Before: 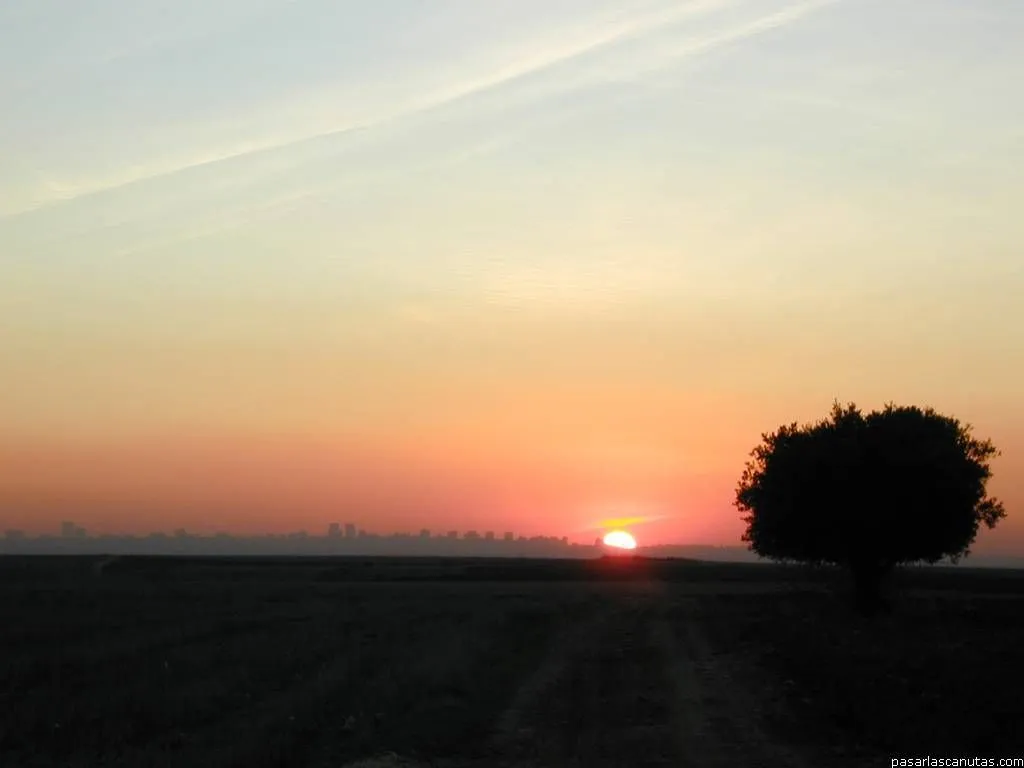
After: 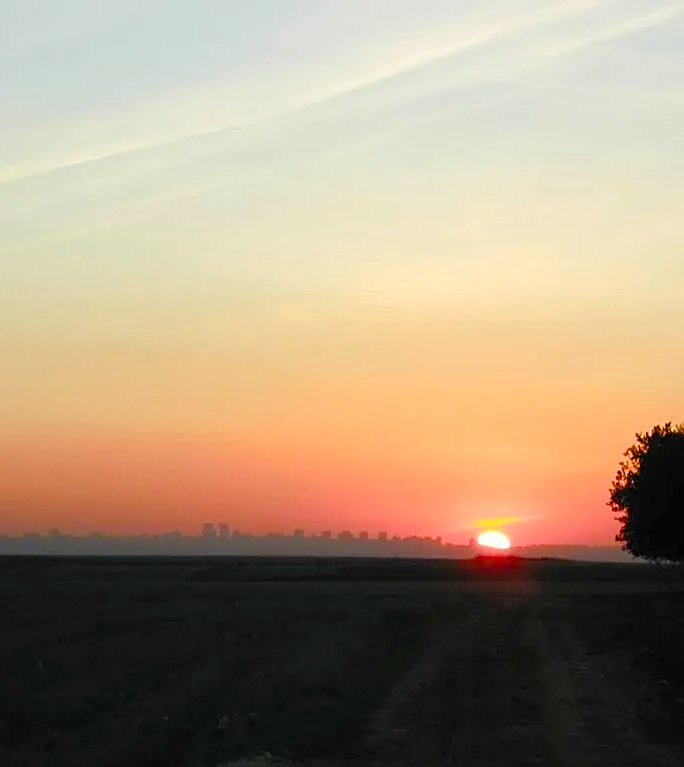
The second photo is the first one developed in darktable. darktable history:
color balance rgb: perceptual saturation grading › global saturation 20%, perceptual saturation grading › highlights -25.752%, perceptual saturation grading › shadows 24.199%, global vibrance 9.803%
crop and rotate: left 12.318%, right 20.793%
sharpen: amount 0.499
contrast brightness saturation: contrast 0.03, brightness 0.058, saturation 0.121
